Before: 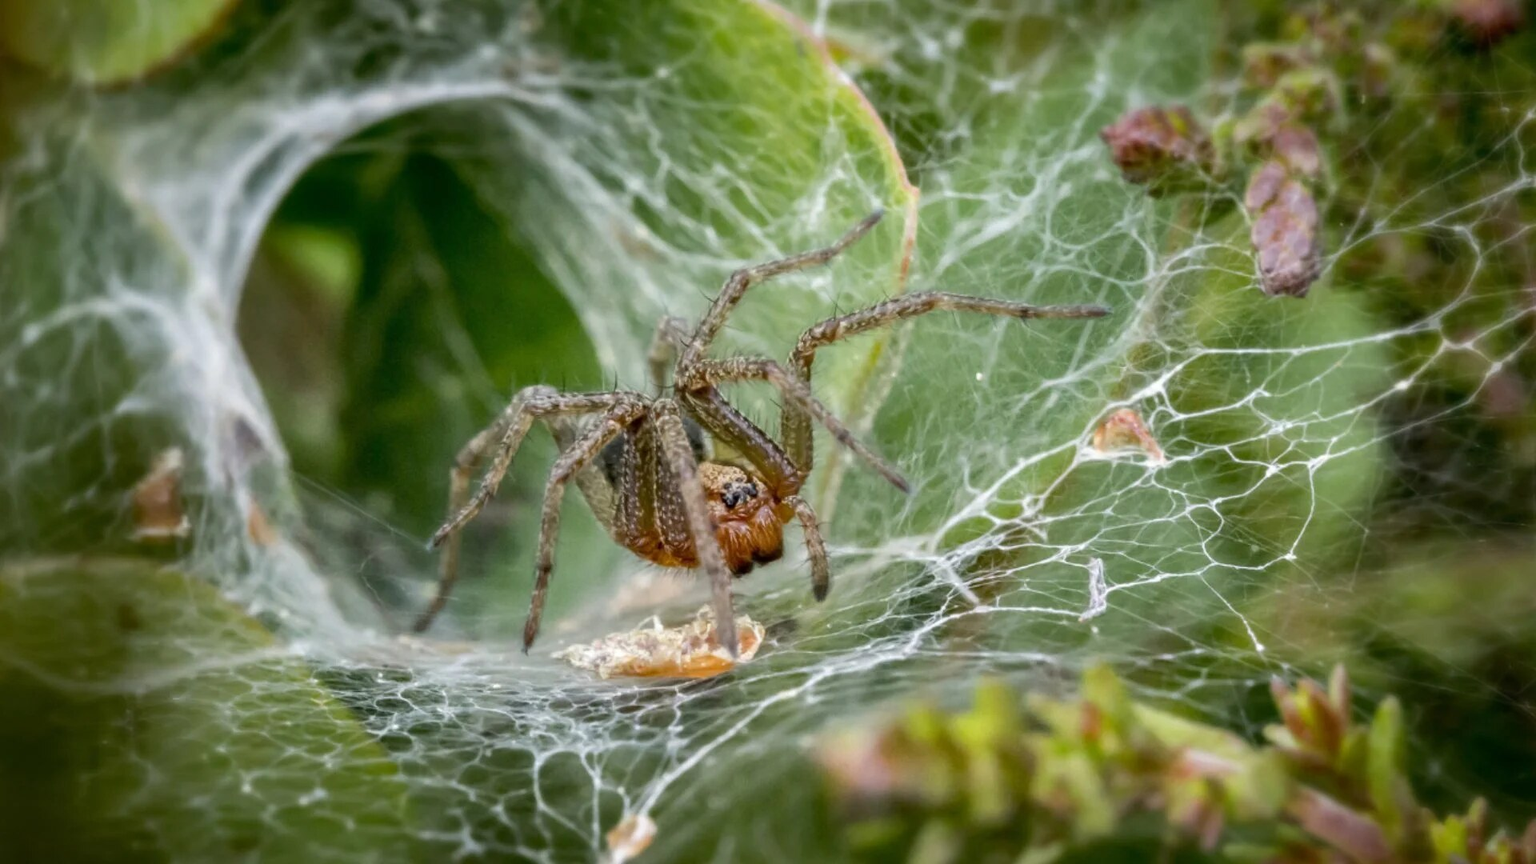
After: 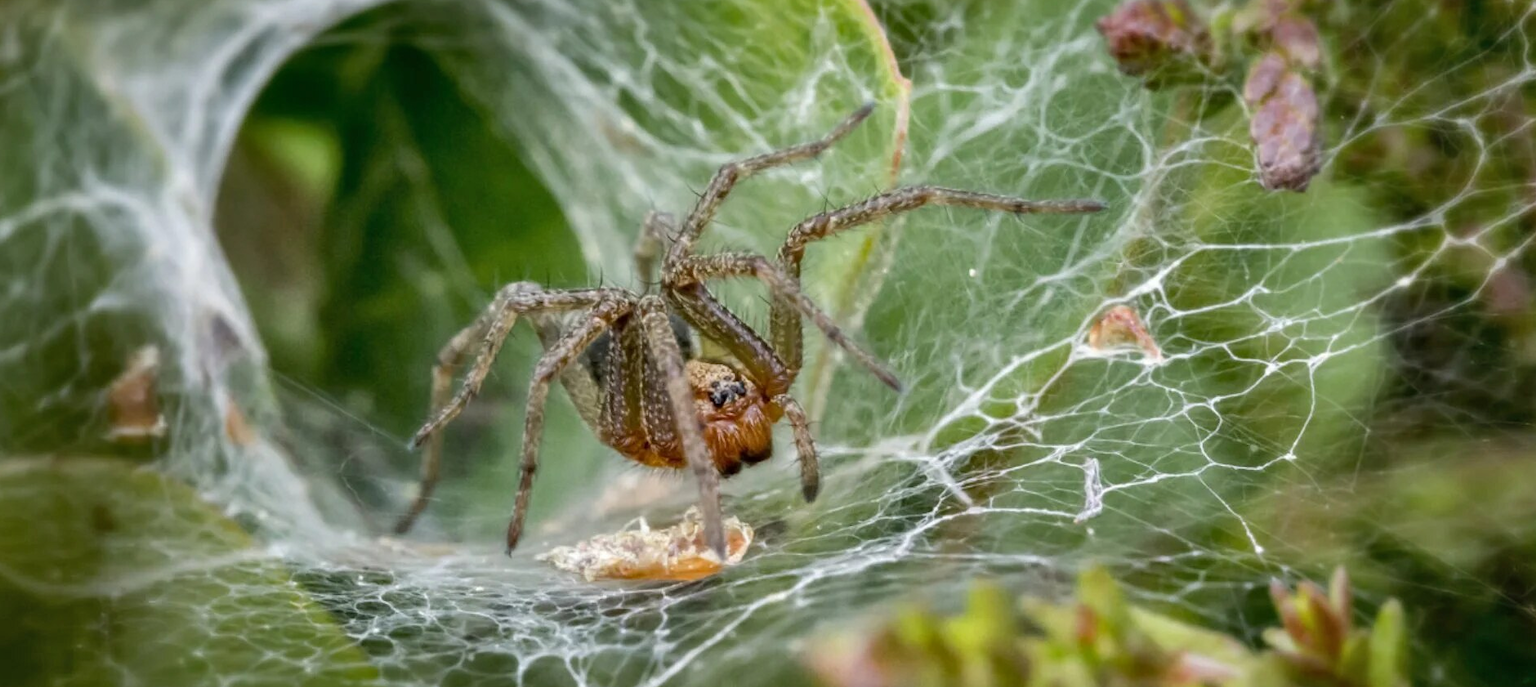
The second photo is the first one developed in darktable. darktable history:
crop and rotate: left 1.814%, top 12.818%, right 0.25%, bottom 9.225%
shadows and highlights: soften with gaussian
